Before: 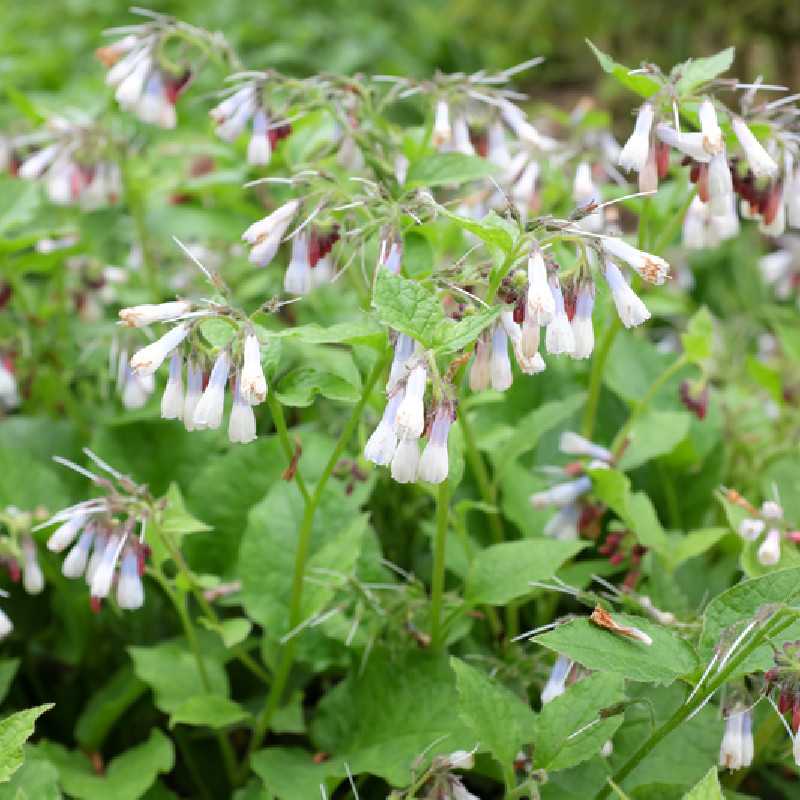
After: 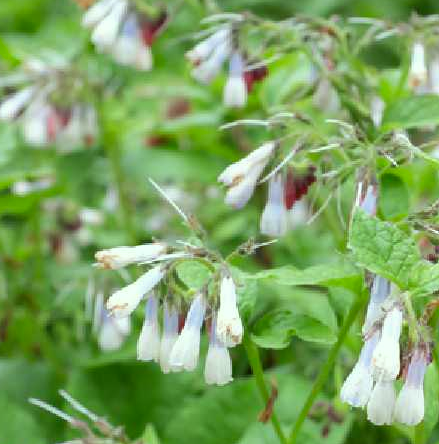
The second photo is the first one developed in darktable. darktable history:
shadows and highlights: low approximation 0.01, soften with gaussian
color correction: highlights a* -7.88, highlights b* 3.21
crop and rotate: left 3.055%, top 7.48%, right 42.018%, bottom 36.934%
